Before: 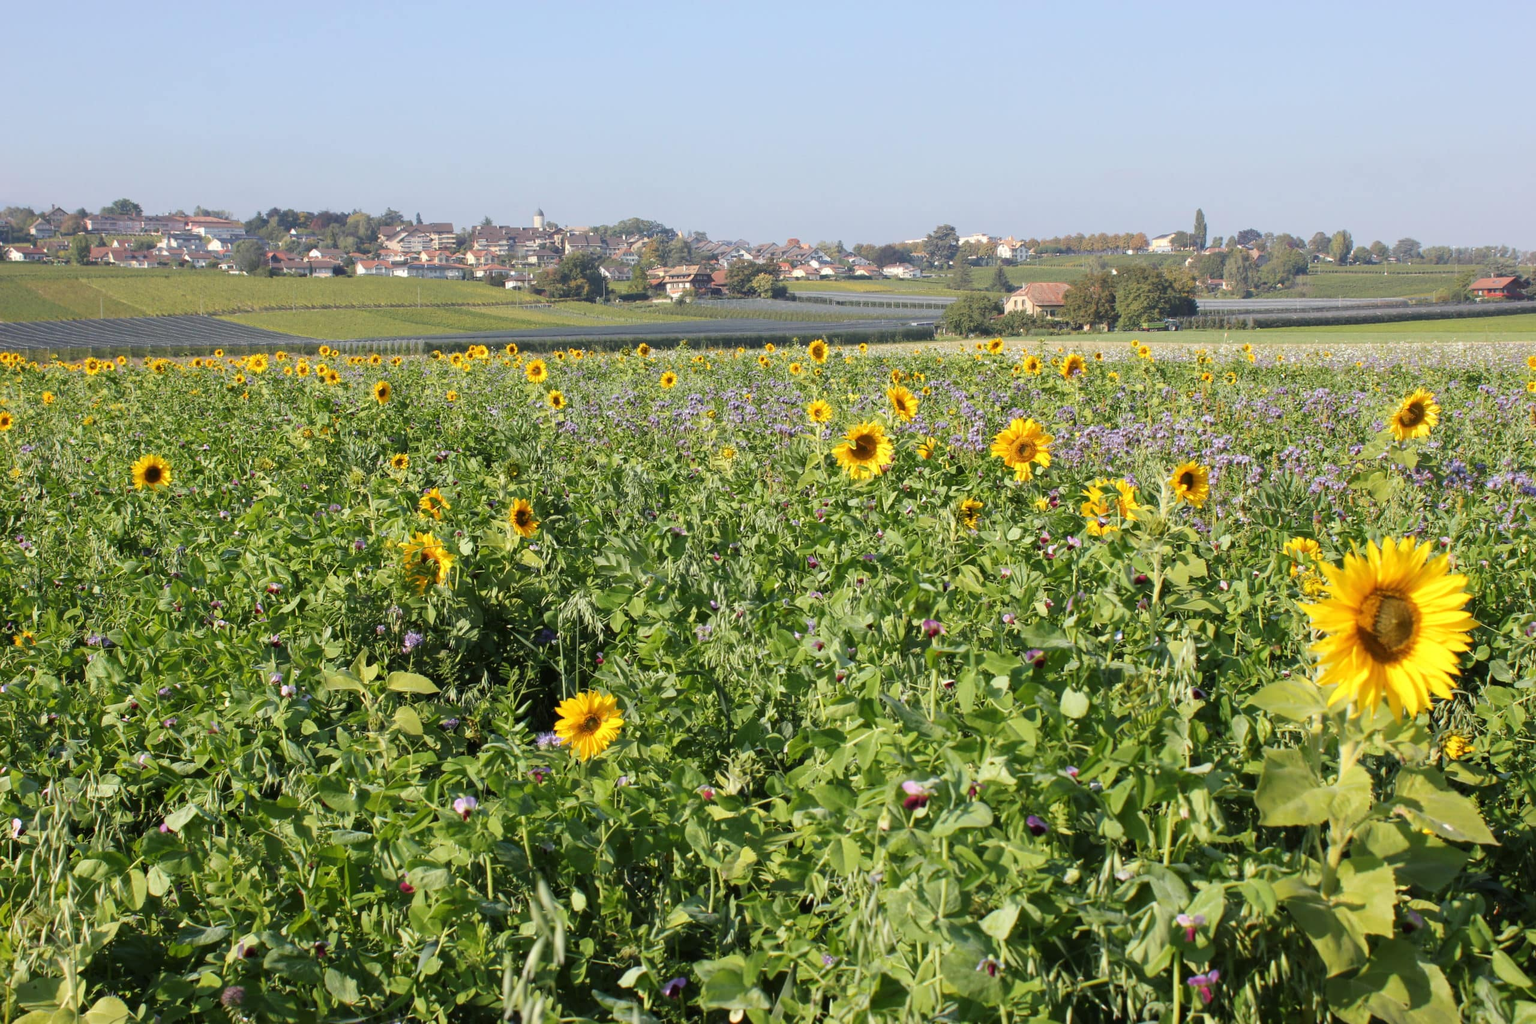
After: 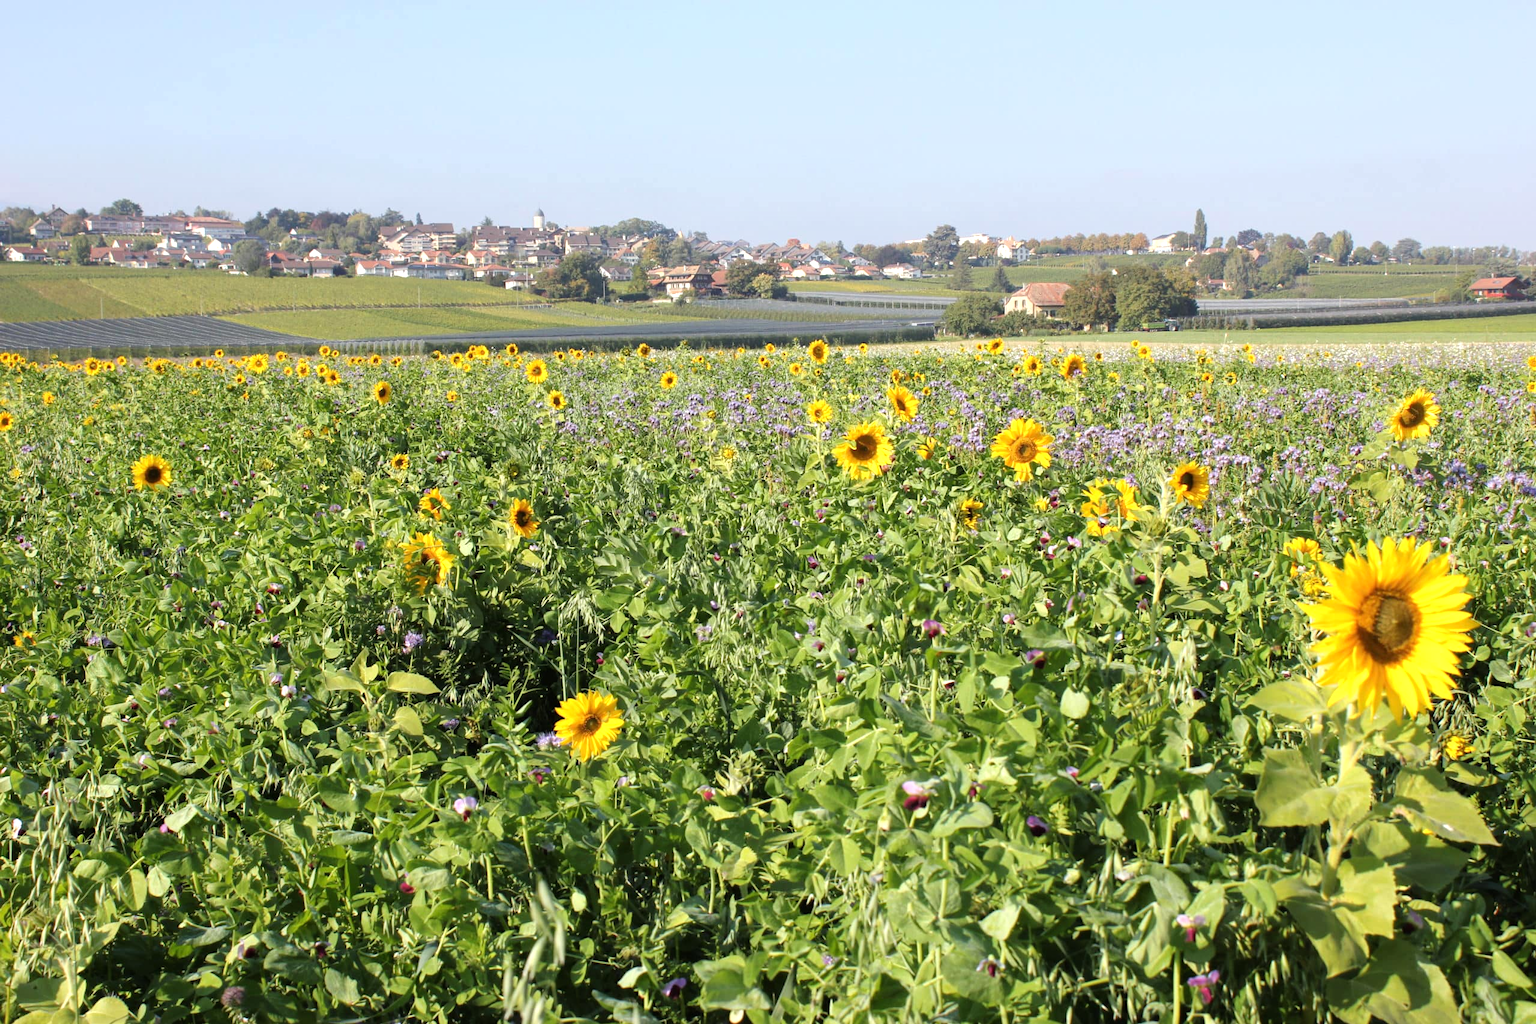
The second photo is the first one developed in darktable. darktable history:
tone equalizer: -8 EV -0.427 EV, -7 EV -0.386 EV, -6 EV -0.319 EV, -5 EV -0.231 EV, -3 EV 0.232 EV, -2 EV 0.362 EV, -1 EV 0.397 EV, +0 EV 0.392 EV
